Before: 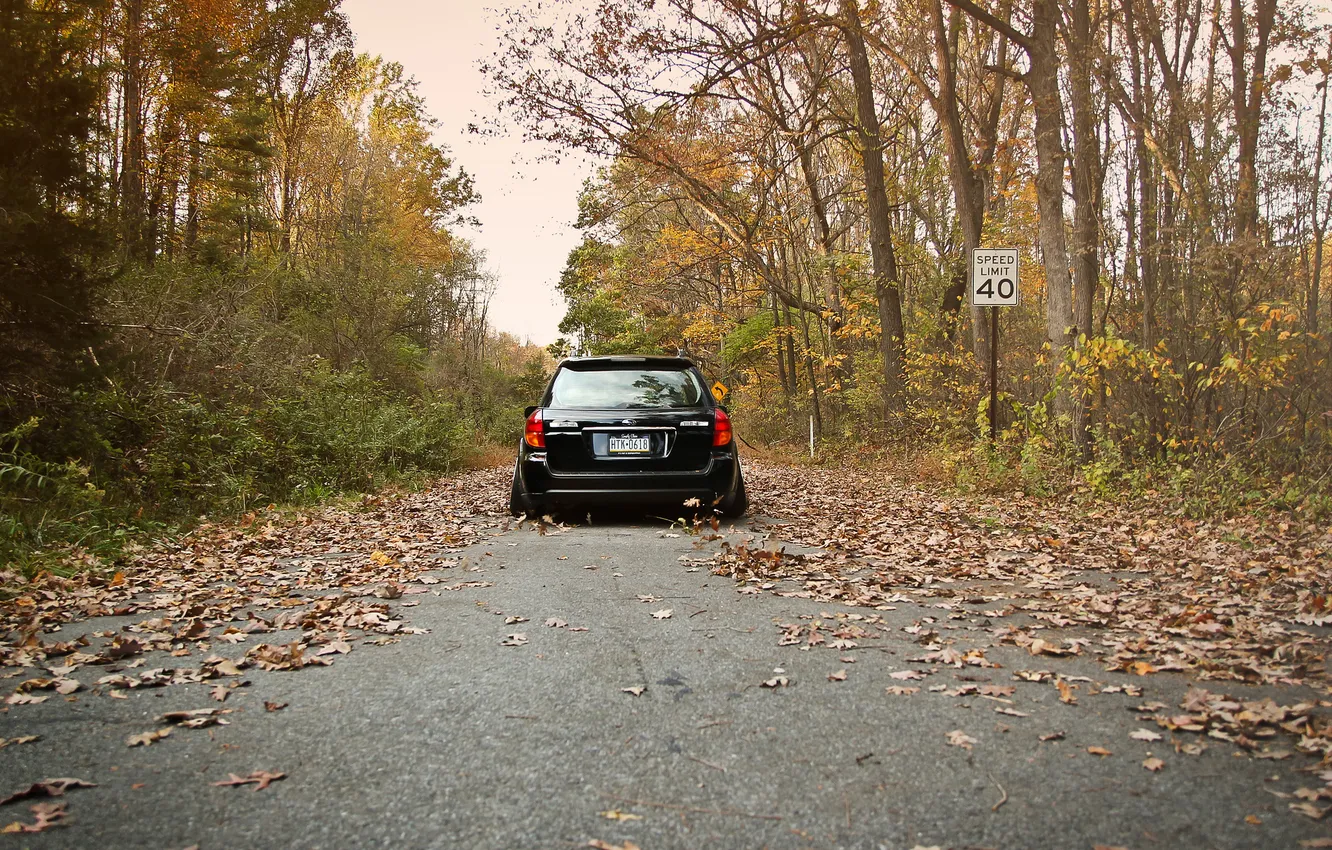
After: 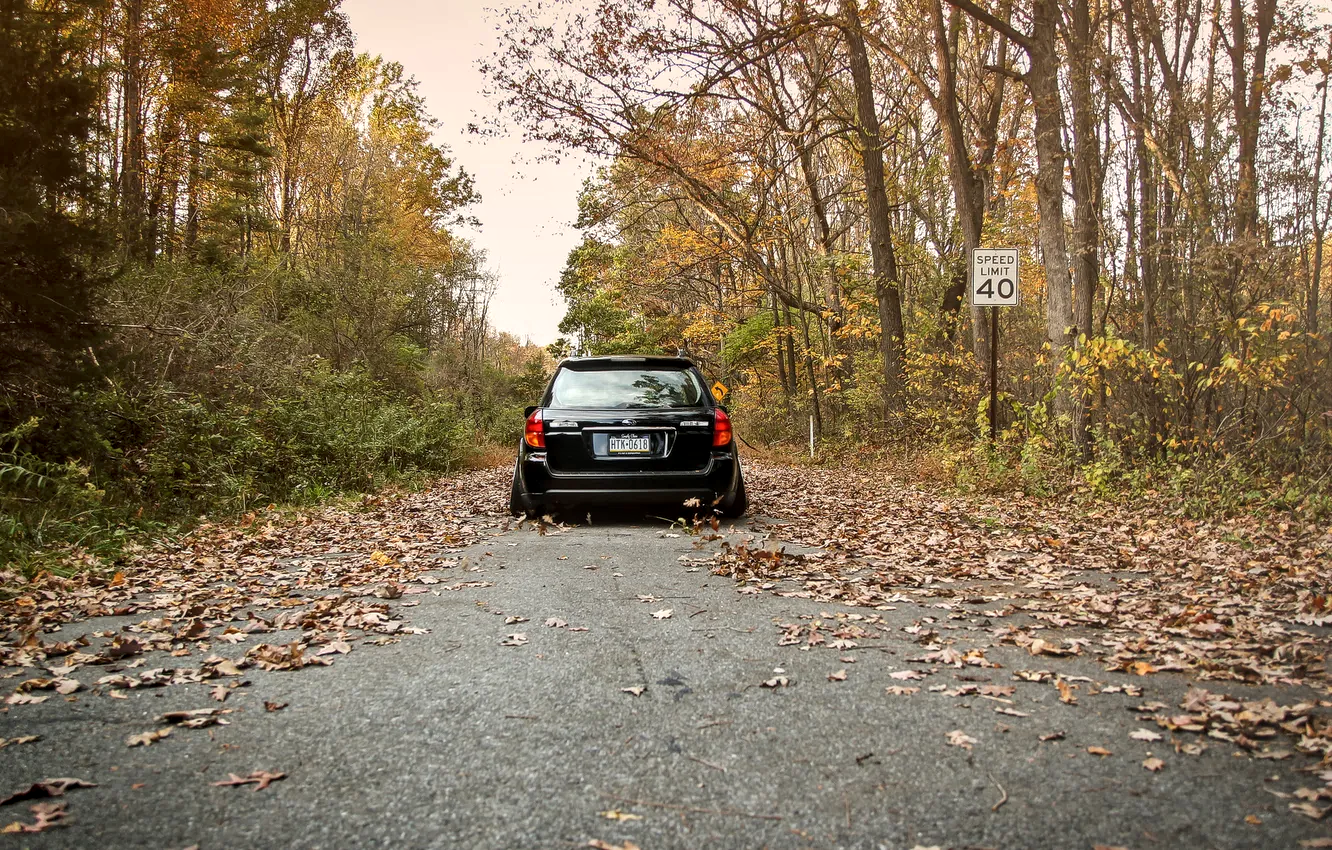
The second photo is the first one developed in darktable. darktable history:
local contrast: highlights 62%, detail 143%, midtone range 0.425
